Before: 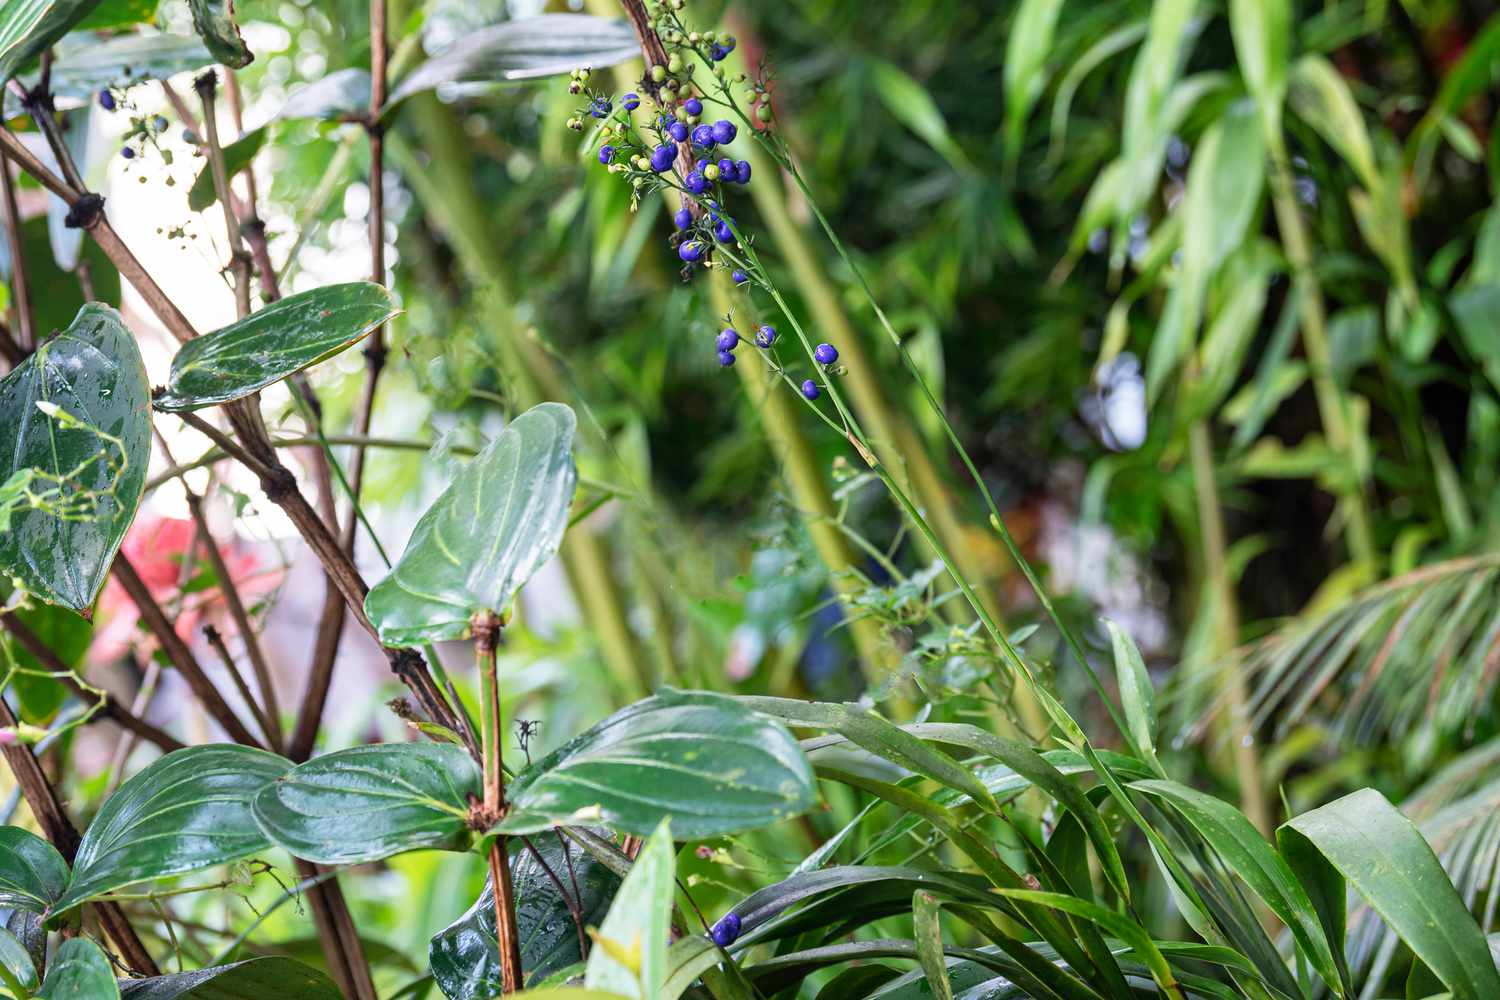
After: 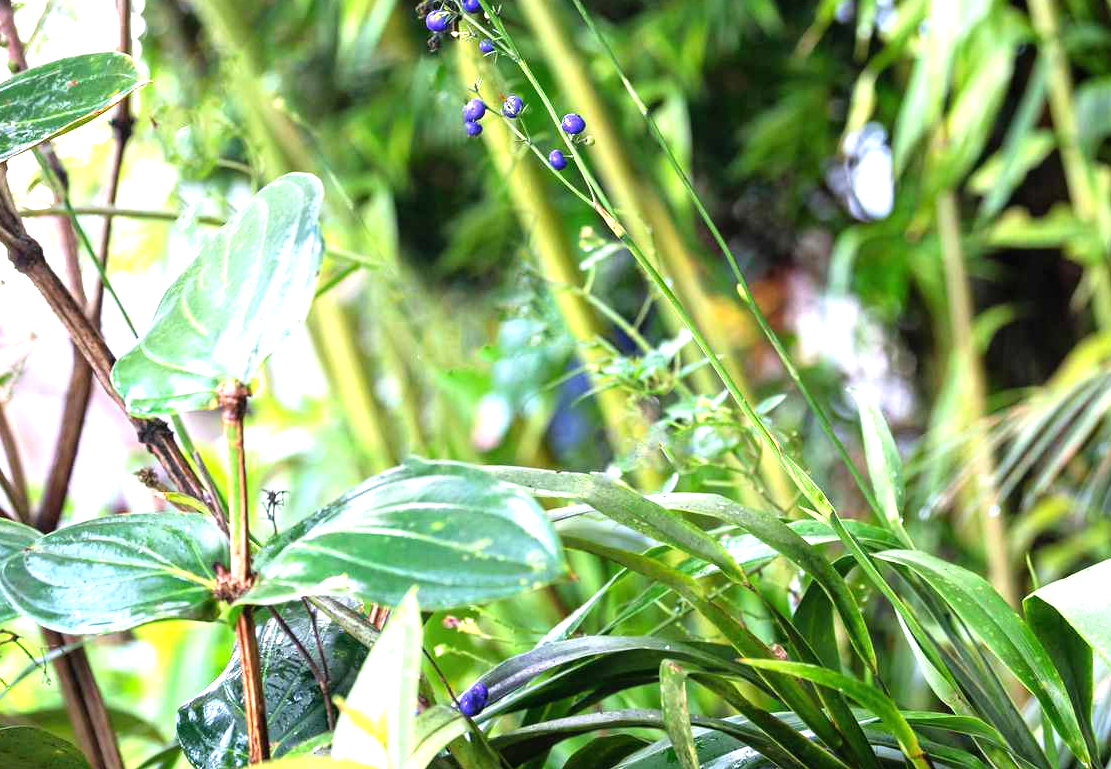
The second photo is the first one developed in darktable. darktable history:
exposure: black level correction 0, exposure 0.691 EV, compensate highlight preservation false
crop: left 16.872%, top 23.009%, right 9.008%
local contrast: mode bilateral grid, contrast 99, coarseness 100, detail 89%, midtone range 0.2
base curve: preserve colors none
tone equalizer: -8 EV -0.431 EV, -7 EV -0.363 EV, -6 EV -0.365 EV, -5 EV -0.238 EV, -3 EV 0.195 EV, -2 EV 0.336 EV, -1 EV 0.363 EV, +0 EV 0.435 EV
